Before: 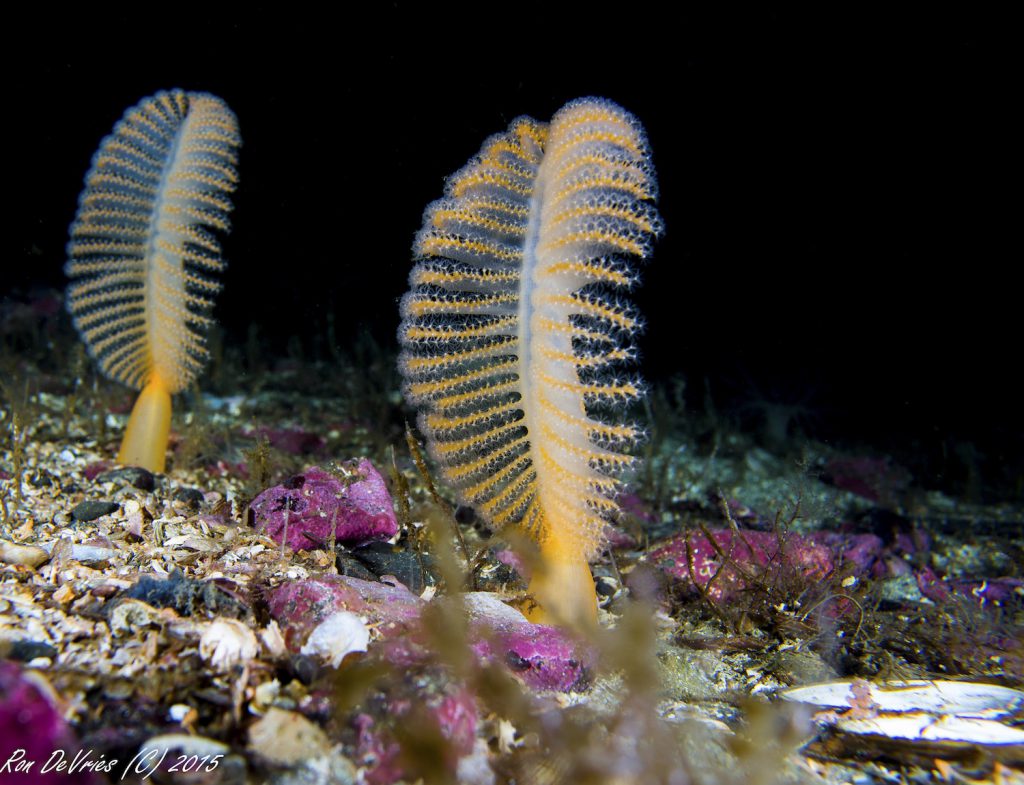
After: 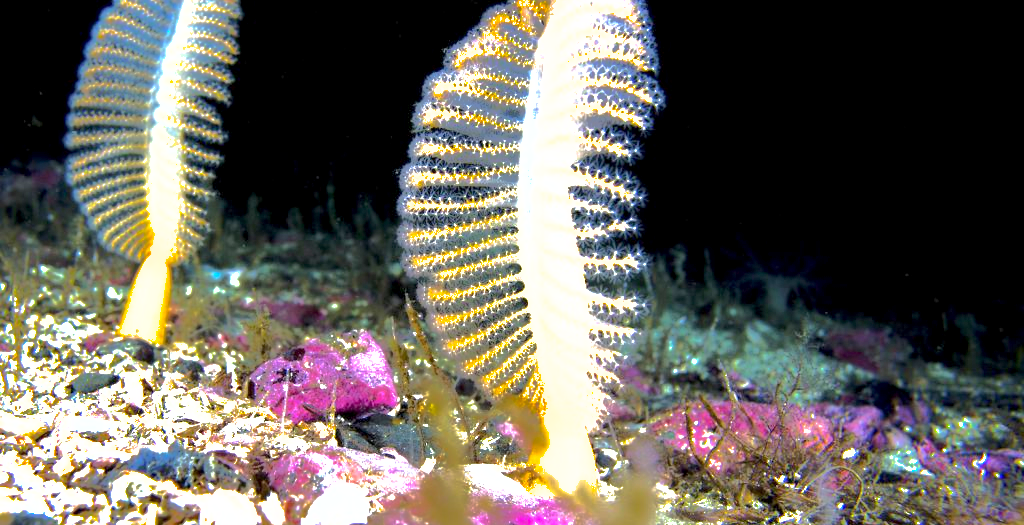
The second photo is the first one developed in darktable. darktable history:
crop: top 16.322%, bottom 16.706%
exposure: black level correction 0.001, exposure 1.8 EV, compensate exposure bias true, compensate highlight preservation false
shadows and highlights: shadows 25.63, highlights -71.22
